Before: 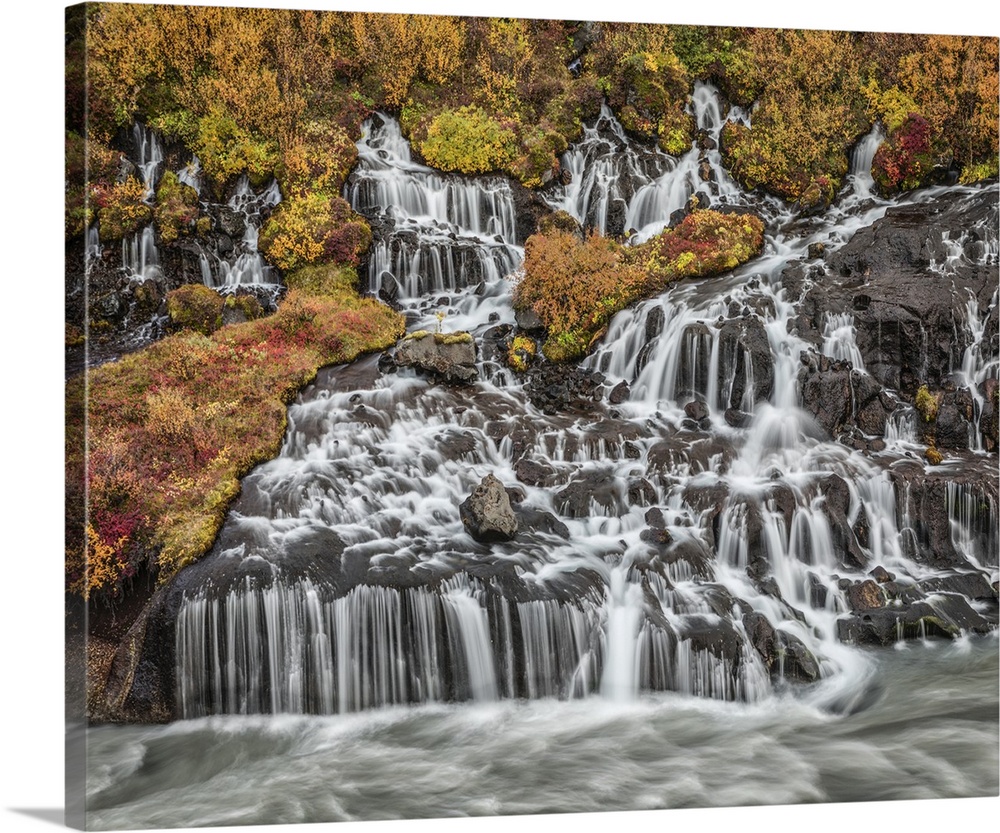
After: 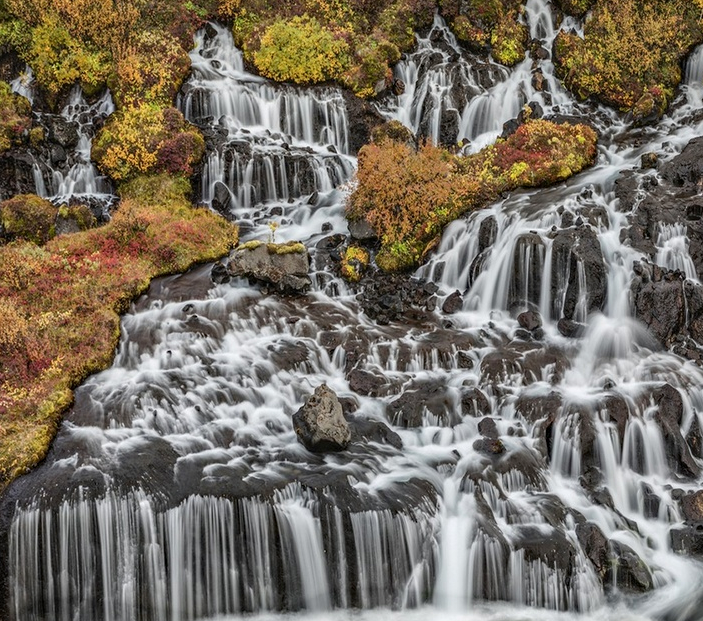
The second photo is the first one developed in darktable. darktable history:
crop and rotate: left 16.757%, top 10.828%, right 12.912%, bottom 14.532%
haze removal: compatibility mode true, adaptive false
